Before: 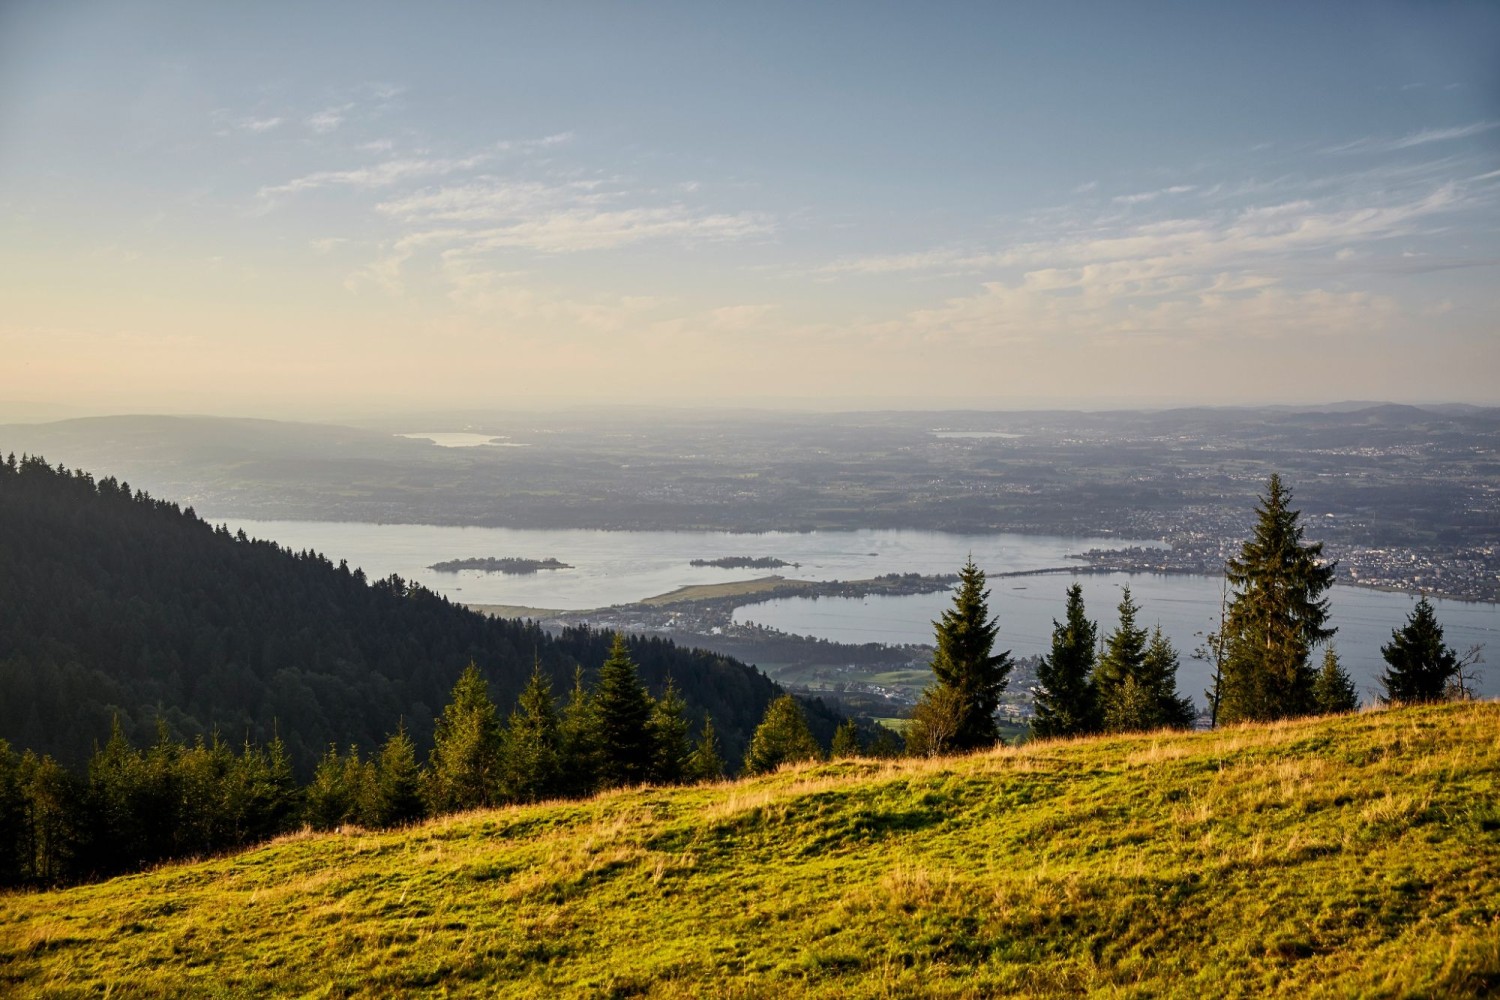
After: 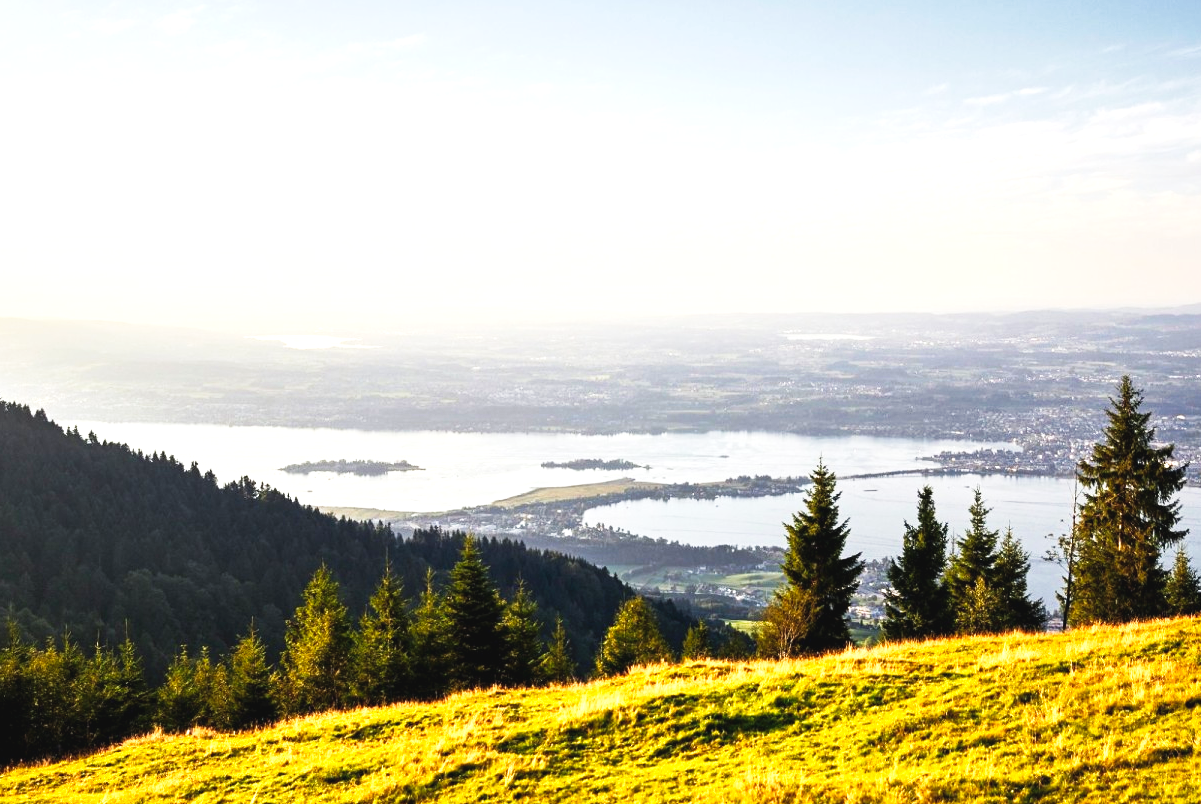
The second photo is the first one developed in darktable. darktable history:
exposure: black level correction 0, exposure 1.125 EV, compensate exposure bias true, compensate highlight preservation false
crop and rotate: left 9.936%, top 9.808%, right 9.995%, bottom 9.755%
tone curve: curves: ch0 [(0, 0) (0.003, 0.036) (0.011, 0.04) (0.025, 0.042) (0.044, 0.052) (0.069, 0.066) (0.1, 0.085) (0.136, 0.106) (0.177, 0.144) (0.224, 0.188) (0.277, 0.241) (0.335, 0.307) (0.399, 0.382) (0.468, 0.466) (0.543, 0.56) (0.623, 0.672) (0.709, 0.772) (0.801, 0.876) (0.898, 0.949) (1, 1)], preserve colors none
